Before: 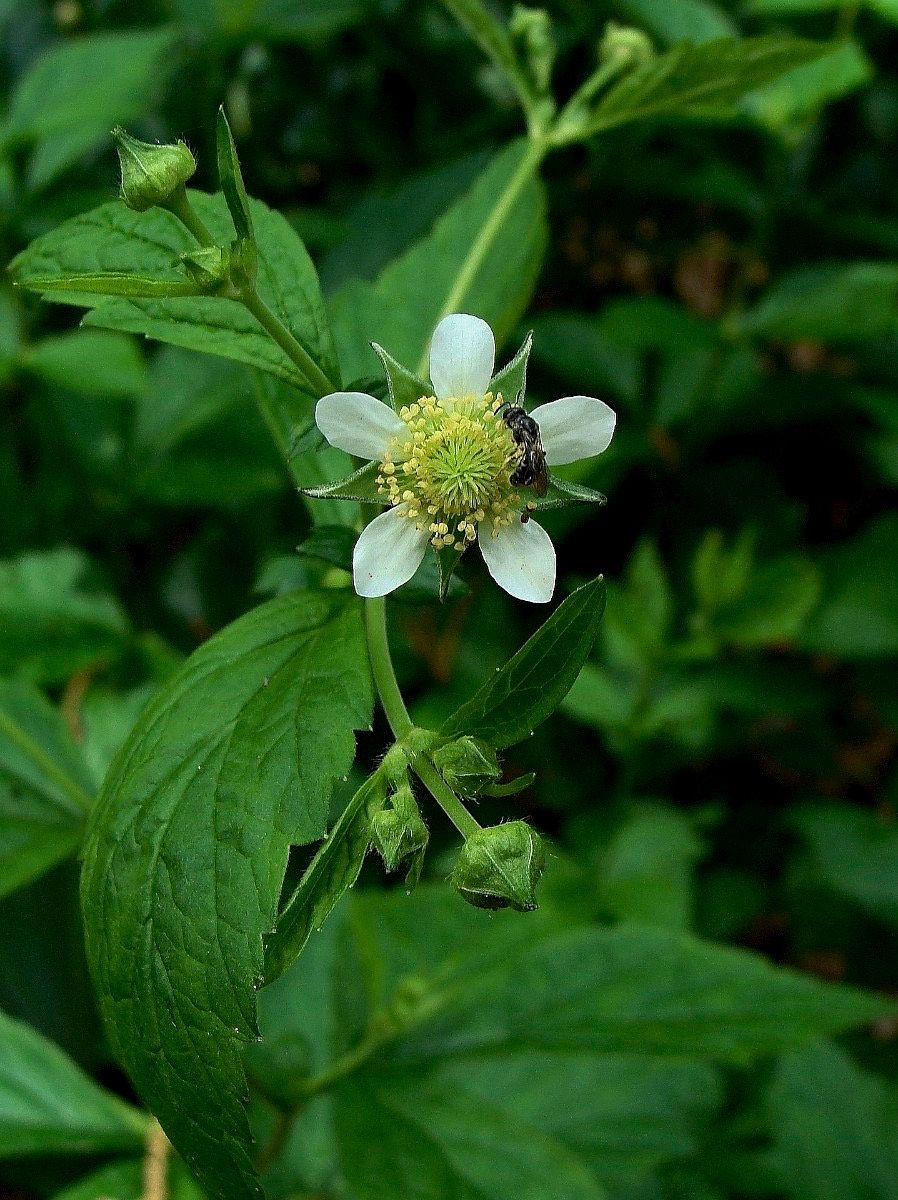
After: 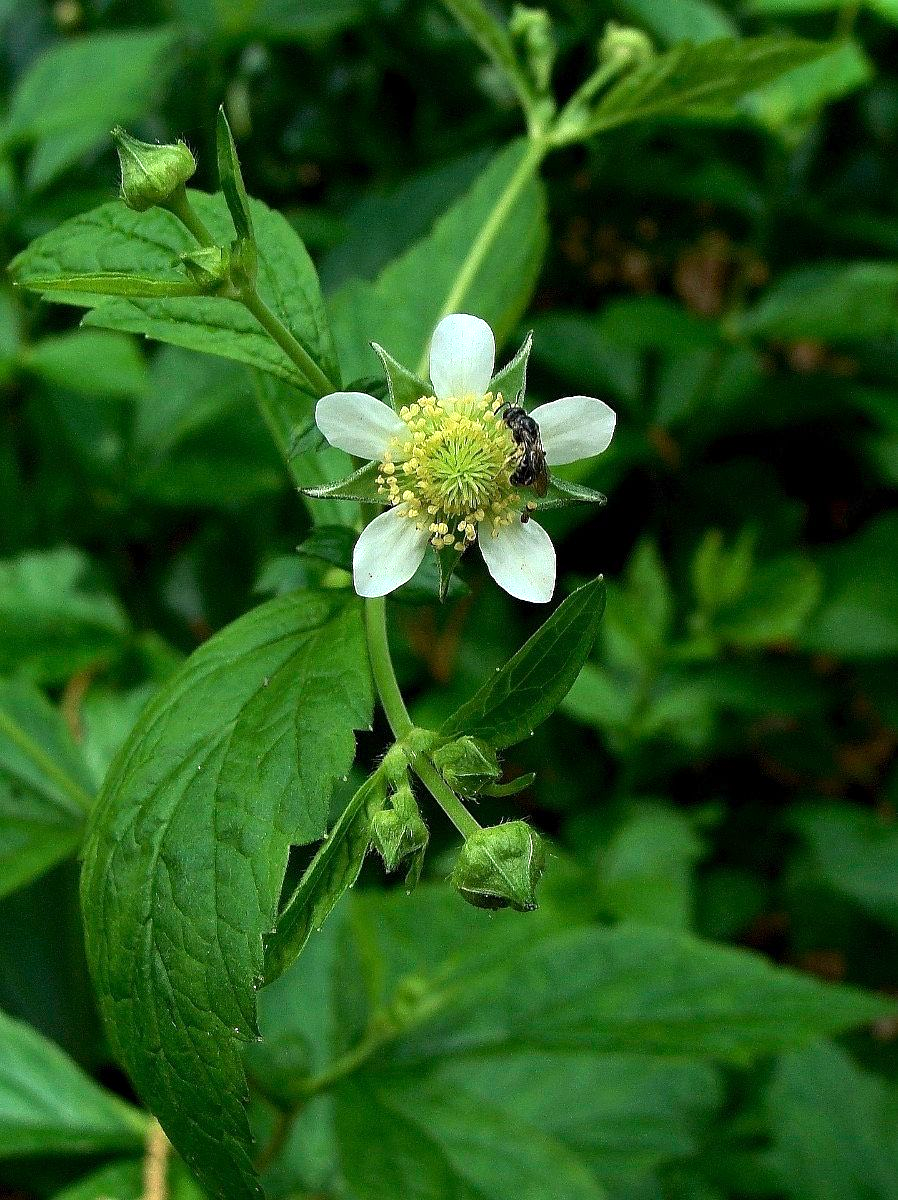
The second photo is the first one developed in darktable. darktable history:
exposure: exposure 0.48 EV, compensate exposure bias true, compensate highlight preservation false
